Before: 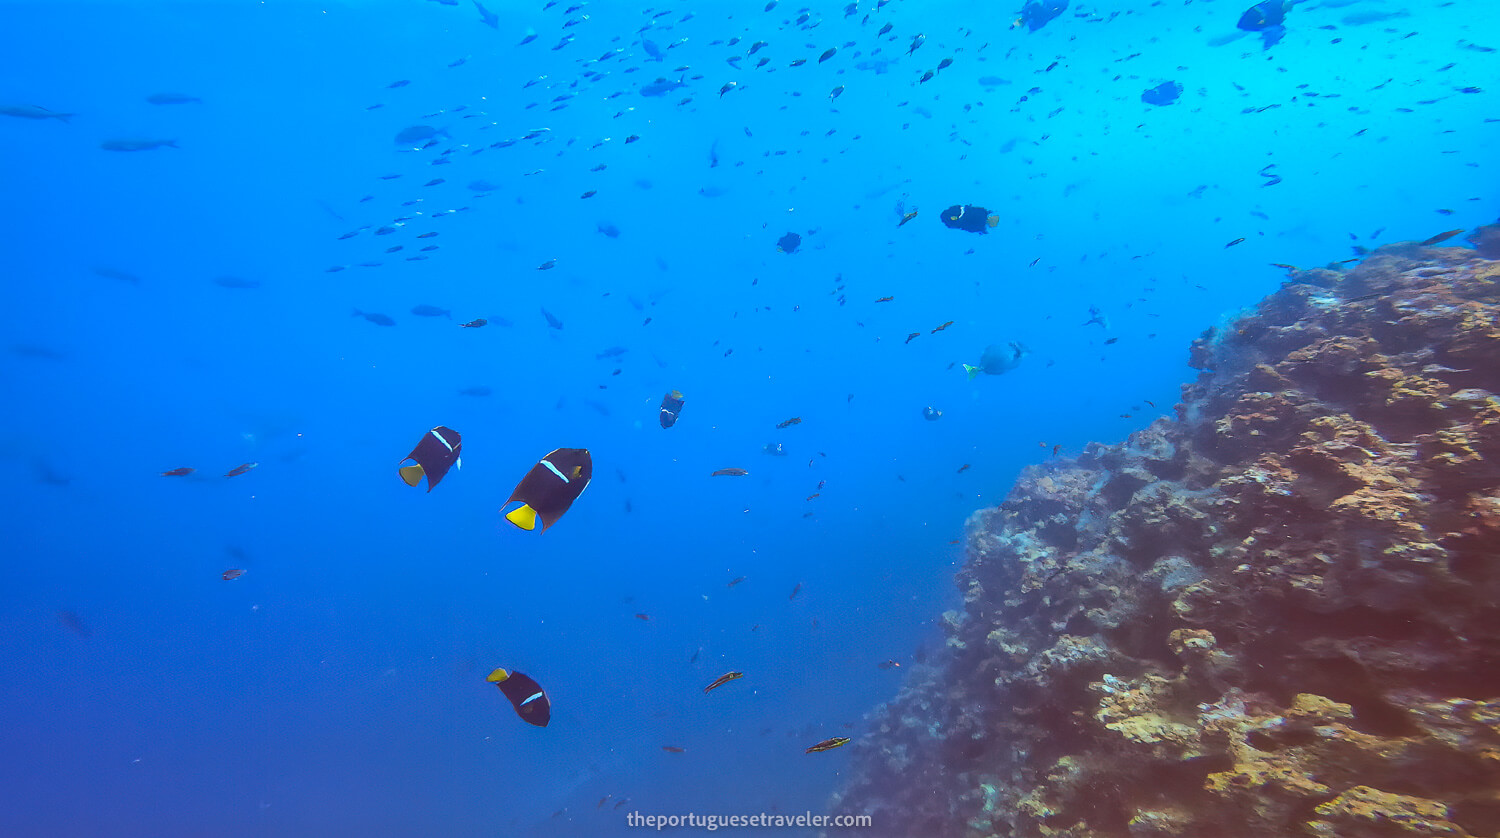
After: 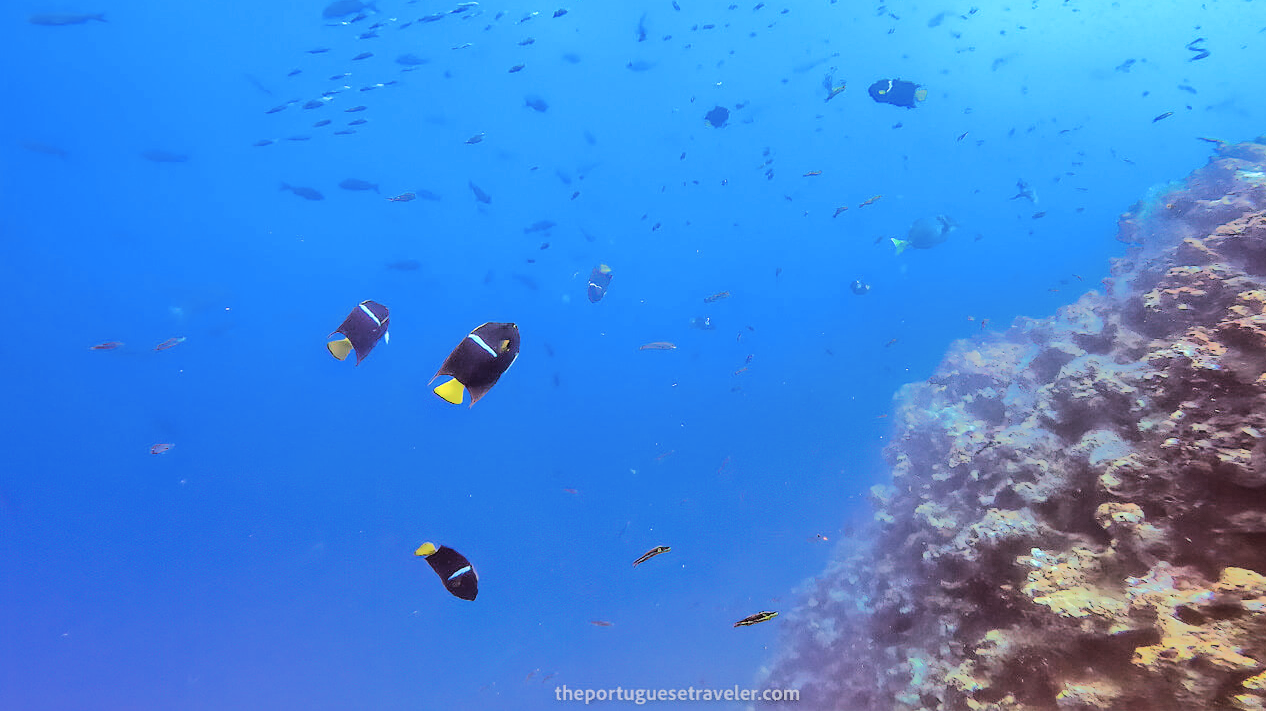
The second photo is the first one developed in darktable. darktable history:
tone equalizer: -8 EV -0.526 EV, -7 EV -0.279 EV, -6 EV -0.07 EV, -5 EV 0.447 EV, -4 EV 0.963 EV, -3 EV 0.824 EV, -2 EV -0.01 EV, -1 EV 0.126 EV, +0 EV -0.02 EV, edges refinement/feathering 500, mask exposure compensation -1.57 EV, preserve details no
crop and rotate: left 4.859%, top 15.091%, right 10.704%
filmic rgb: black relative exposure -5.53 EV, white relative exposure 2.49 EV, target black luminance 0%, hardness 4.5, latitude 67.32%, contrast 1.469, shadows ↔ highlights balance -3.52%
